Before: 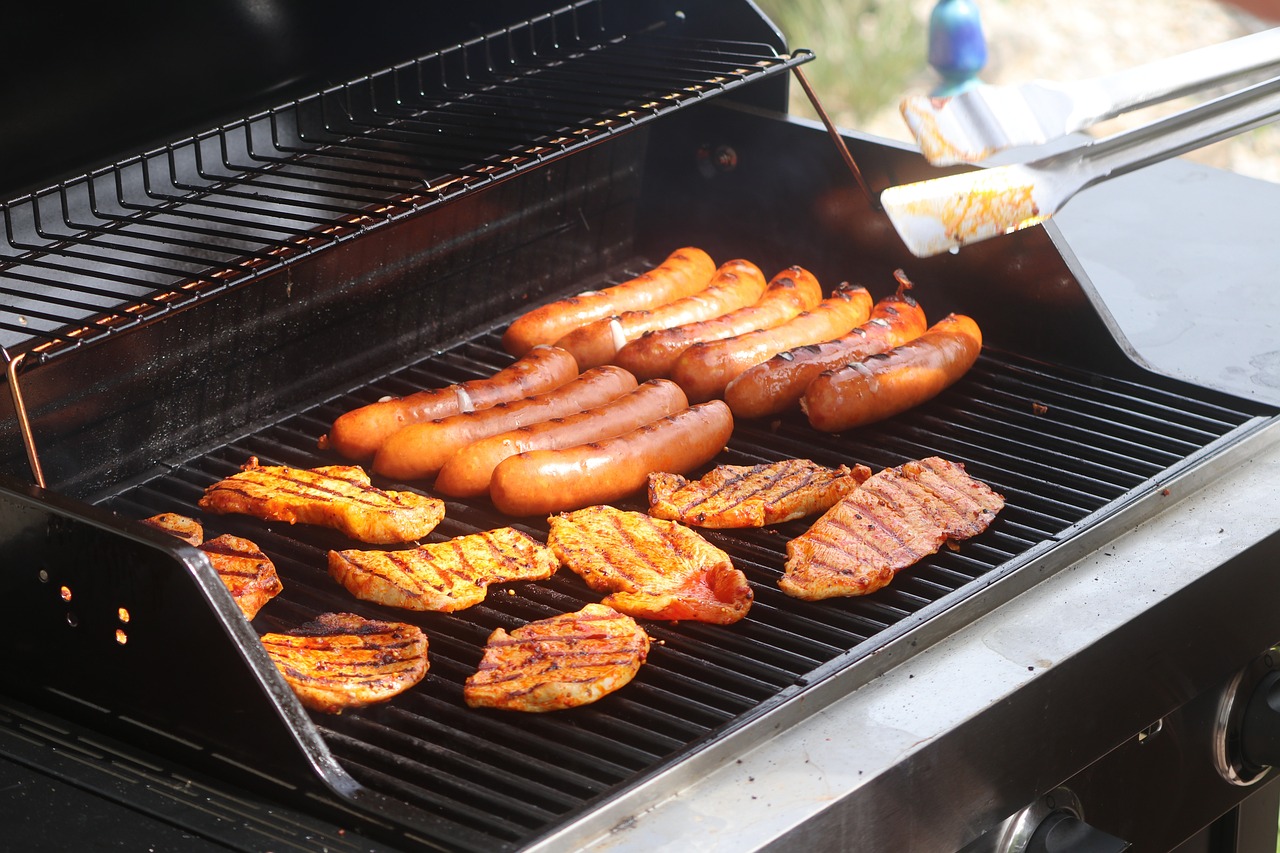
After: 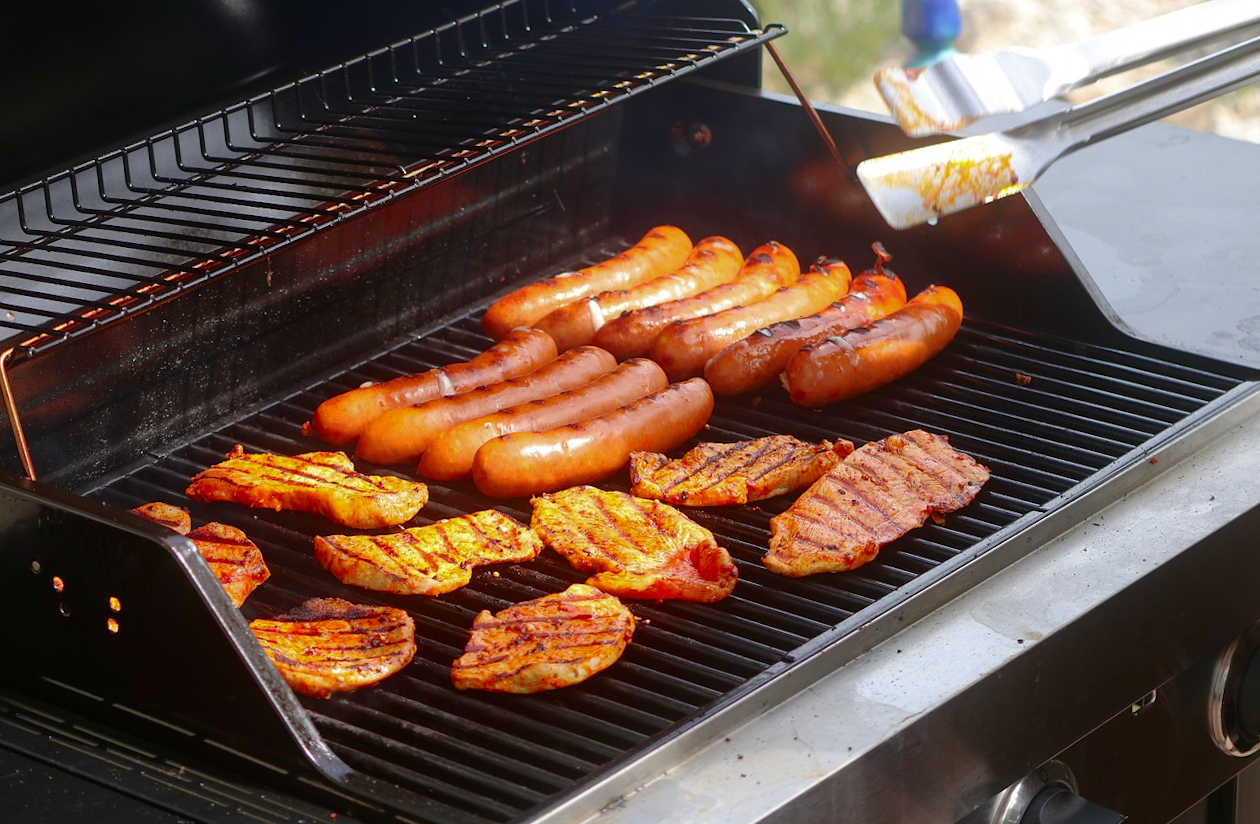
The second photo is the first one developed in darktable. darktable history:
contrast brightness saturation: contrast 0.07, brightness -0.13, saturation 0.06
shadows and highlights: on, module defaults
rotate and perspective: rotation -1.32°, lens shift (horizontal) -0.031, crop left 0.015, crop right 0.985, crop top 0.047, crop bottom 0.982
